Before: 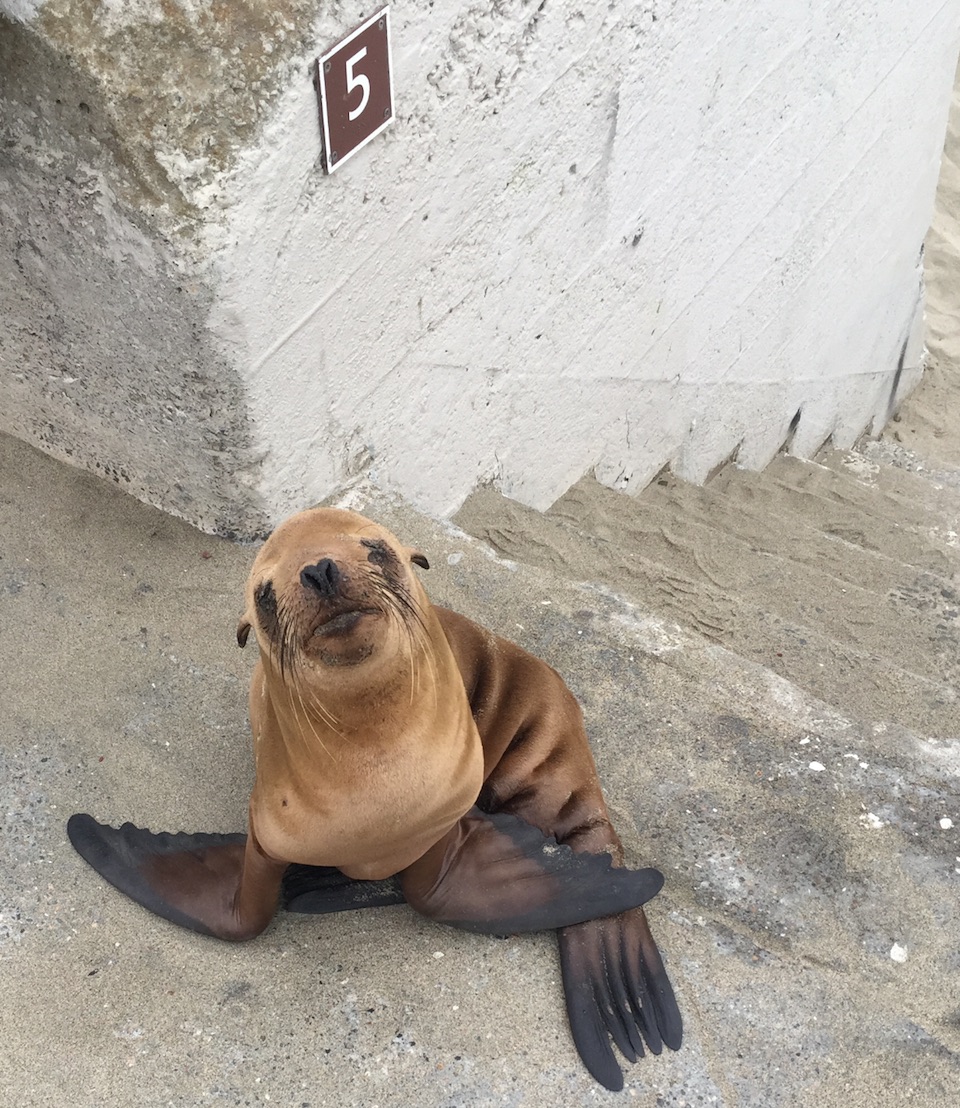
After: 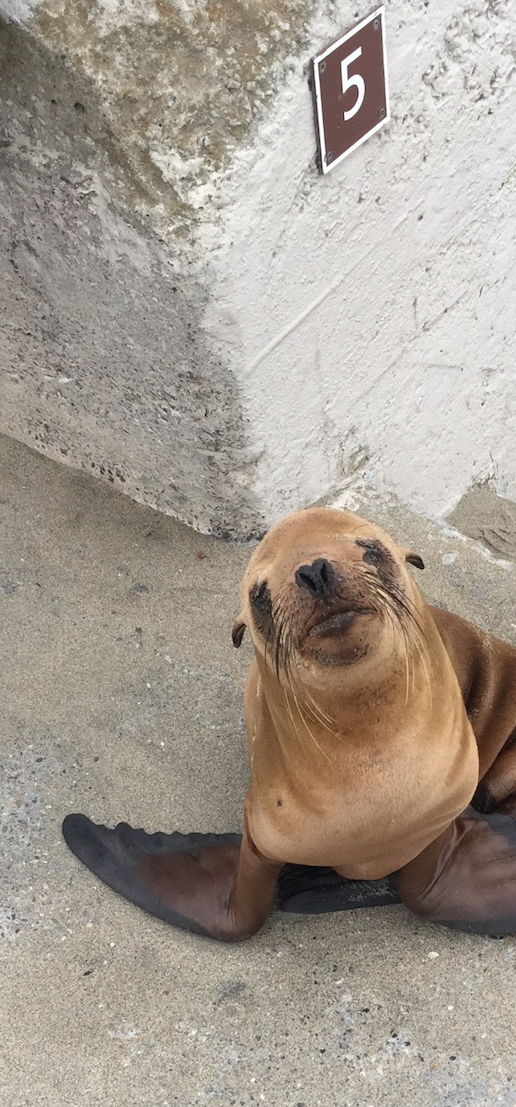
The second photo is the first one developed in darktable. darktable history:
exposure: compensate highlight preservation false
crop: left 0.587%, right 45.588%, bottom 0.086%
